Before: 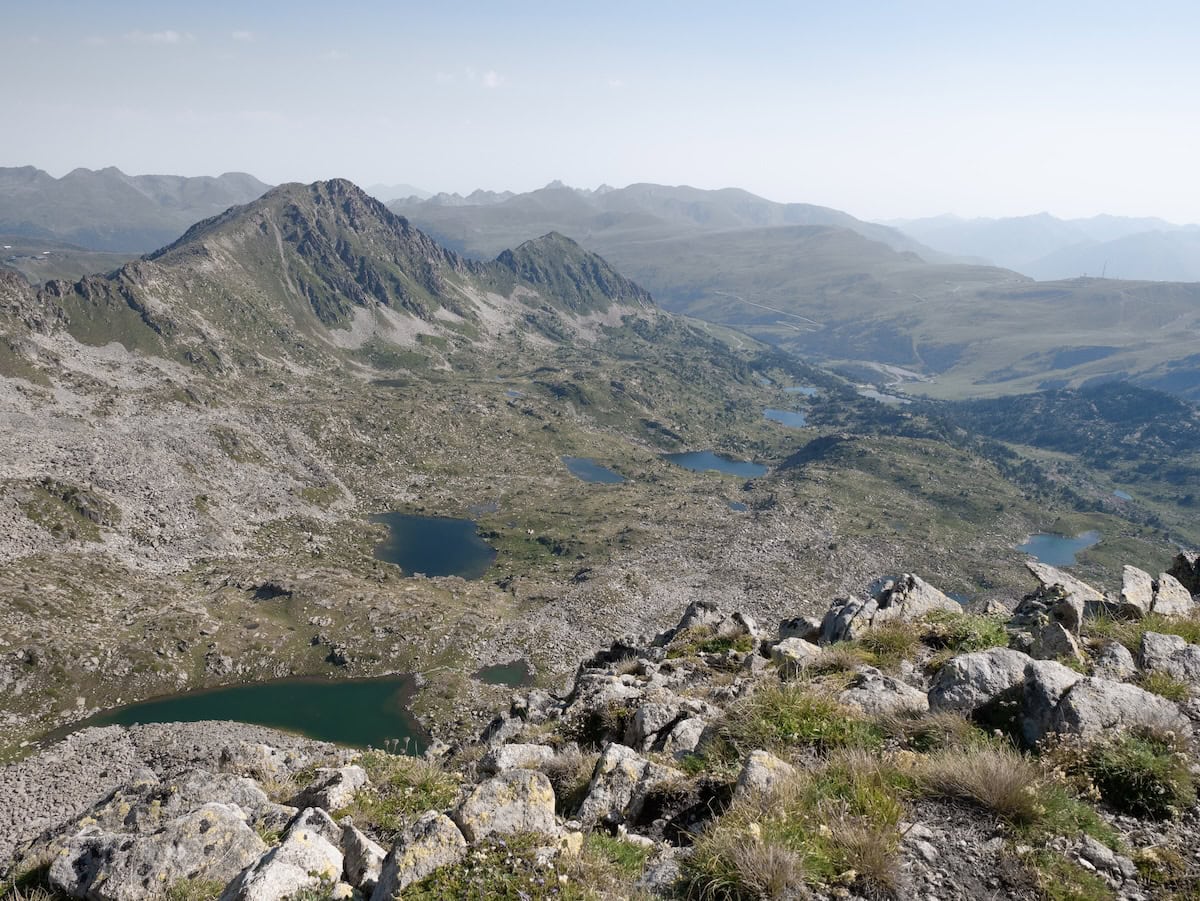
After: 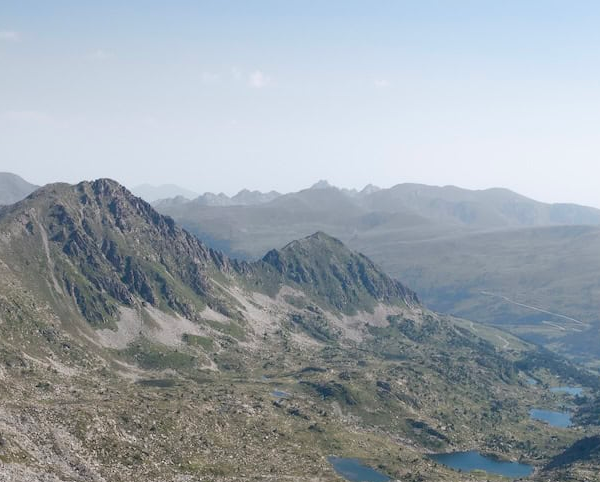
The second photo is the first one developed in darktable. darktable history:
crop: left 19.556%, right 30.401%, bottom 46.458%
